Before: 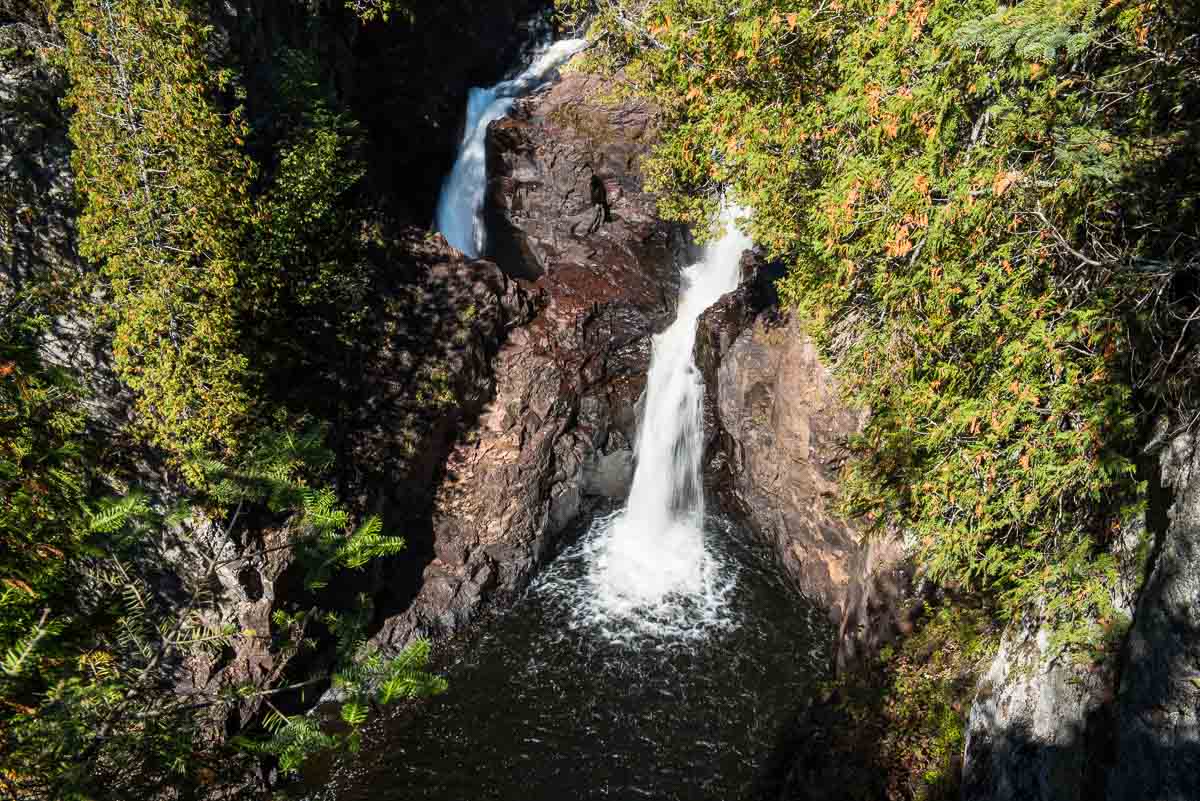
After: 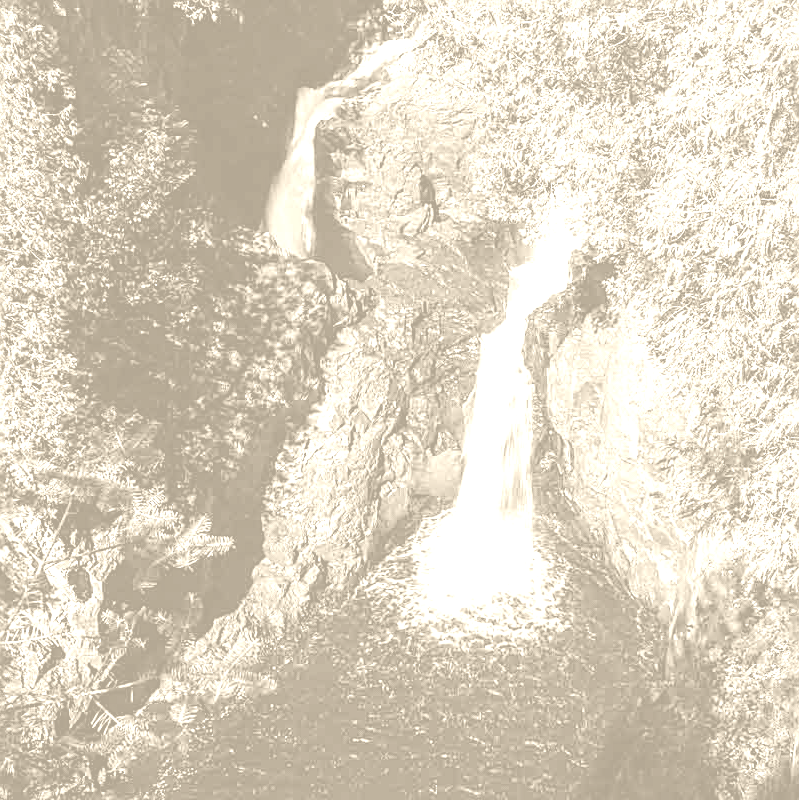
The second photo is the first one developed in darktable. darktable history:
crop and rotate: left 14.292%, right 19.041%
sharpen: on, module defaults
contrast brightness saturation: contrast 0.03, brightness 0.06, saturation 0.13
colorize: hue 36°, saturation 71%, lightness 80.79%
exposure: exposure 0.131 EV, compensate highlight preservation false
